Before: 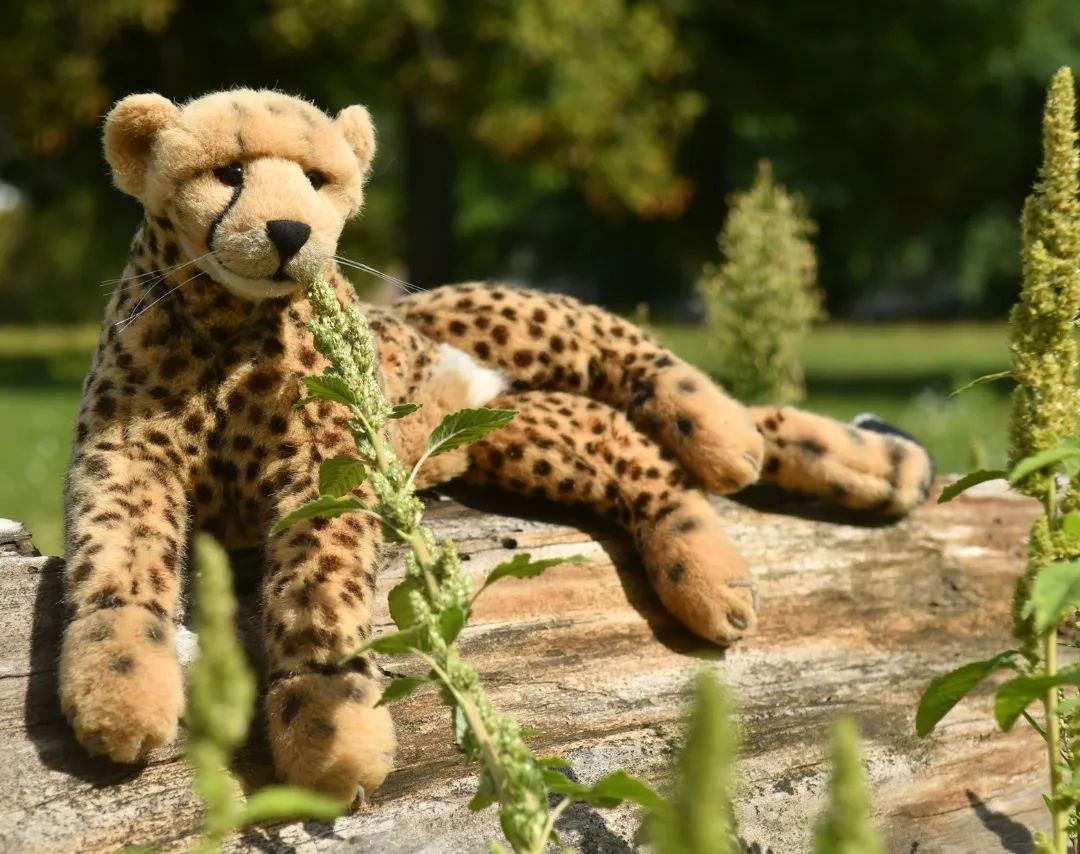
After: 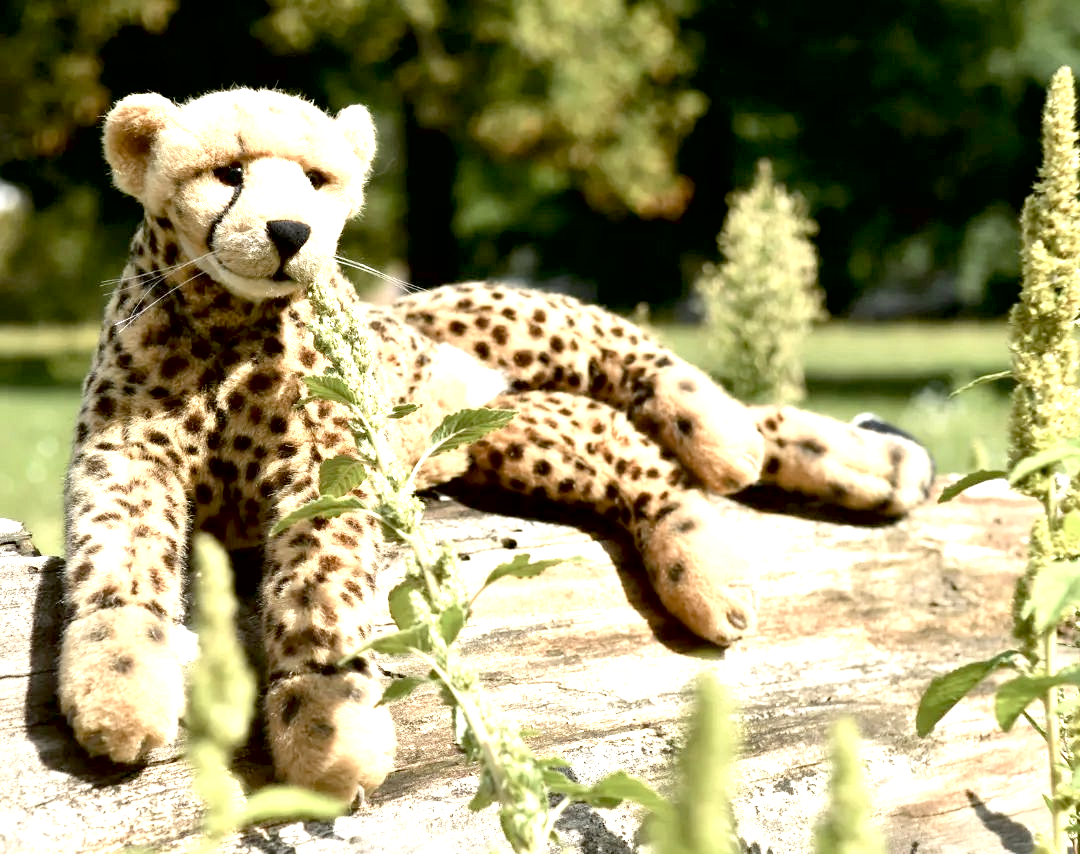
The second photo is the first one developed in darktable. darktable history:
exposure: black level correction 0.009, exposure 1.425 EV, compensate highlight preservation false
contrast brightness saturation: contrast 0.1, saturation -0.36
